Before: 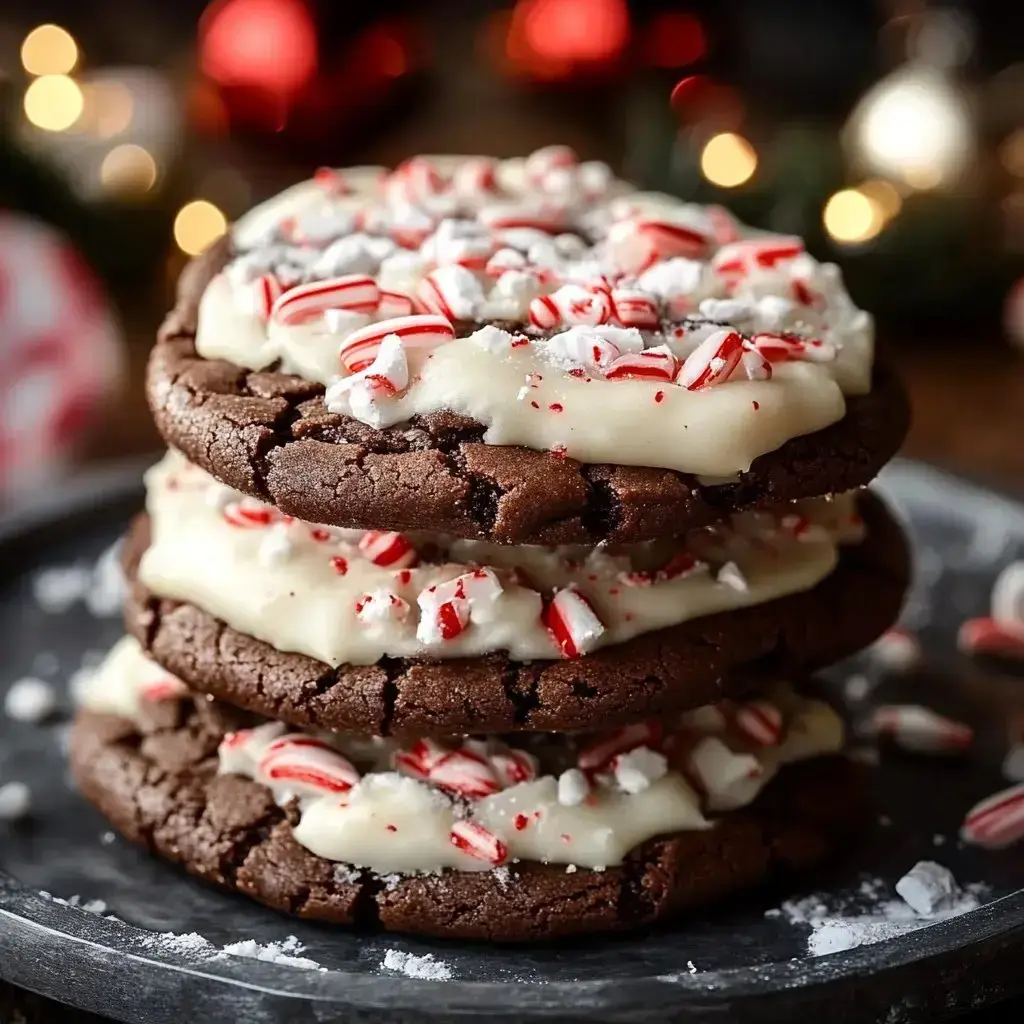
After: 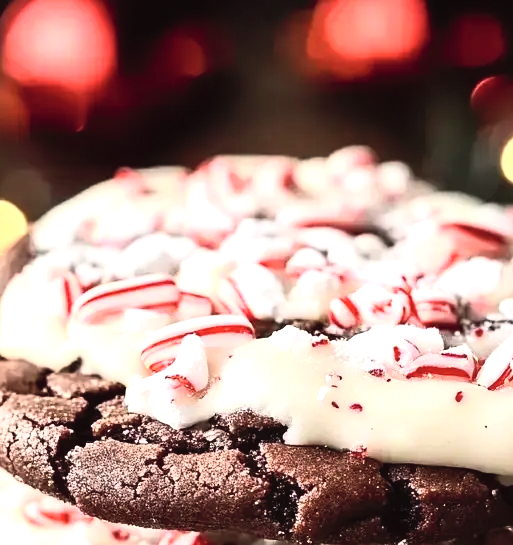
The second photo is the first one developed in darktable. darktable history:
tone curve: curves: ch0 [(0.003, 0.029) (0.188, 0.252) (0.46, 0.56) (0.608, 0.748) (0.871, 0.955) (1, 1)]; ch1 [(0, 0) (0.35, 0.356) (0.45, 0.453) (0.508, 0.515) (0.618, 0.634) (1, 1)]; ch2 [(0, 0) (0.456, 0.469) (0.5, 0.5) (0.634, 0.625) (1, 1)], color space Lab, independent channels, preserve colors none
tone equalizer: -8 EV -0.774 EV, -7 EV -0.715 EV, -6 EV -0.633 EV, -5 EV -0.423 EV, -3 EV 0.391 EV, -2 EV 0.6 EV, -1 EV 0.692 EV, +0 EV 0.721 EV, edges refinement/feathering 500, mask exposure compensation -1.57 EV, preserve details no
crop: left 19.569%, right 30.246%, bottom 46.772%
